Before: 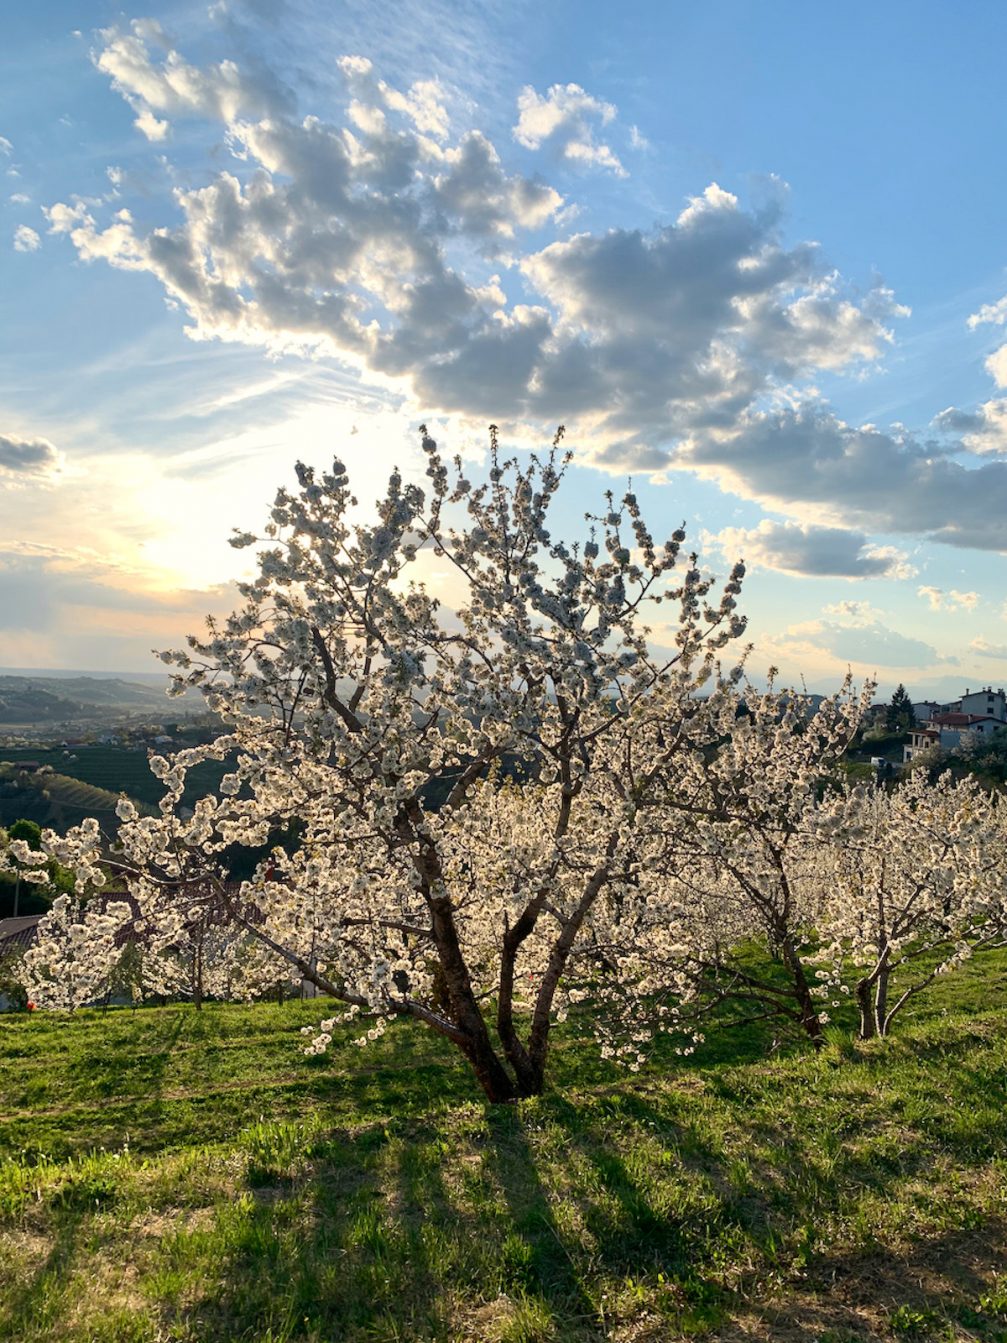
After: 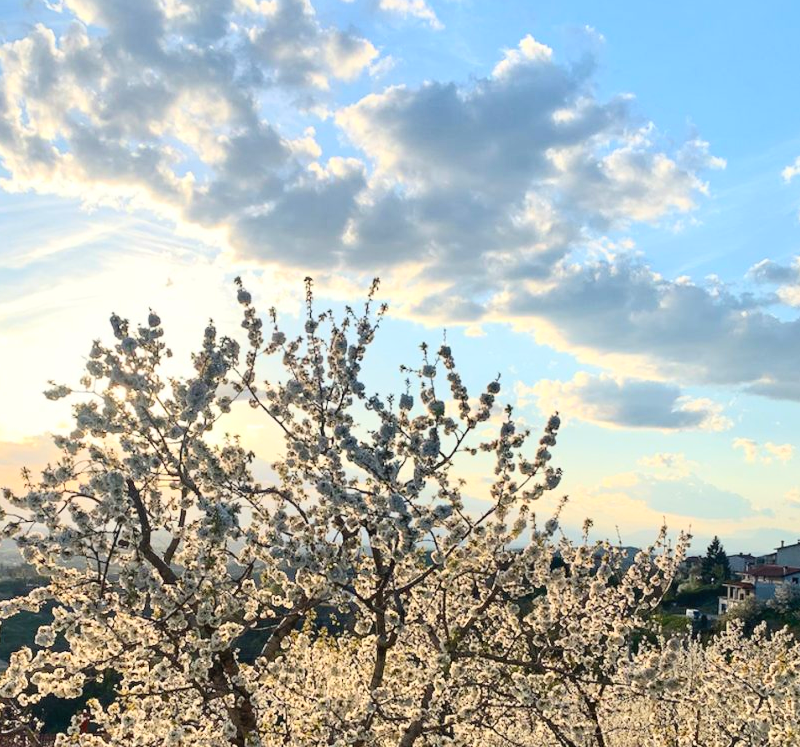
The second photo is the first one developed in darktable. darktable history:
crop: left 18.38%, top 11.092%, right 2.134%, bottom 33.217%
contrast brightness saturation: contrast 0.2, brightness 0.16, saturation 0.22
